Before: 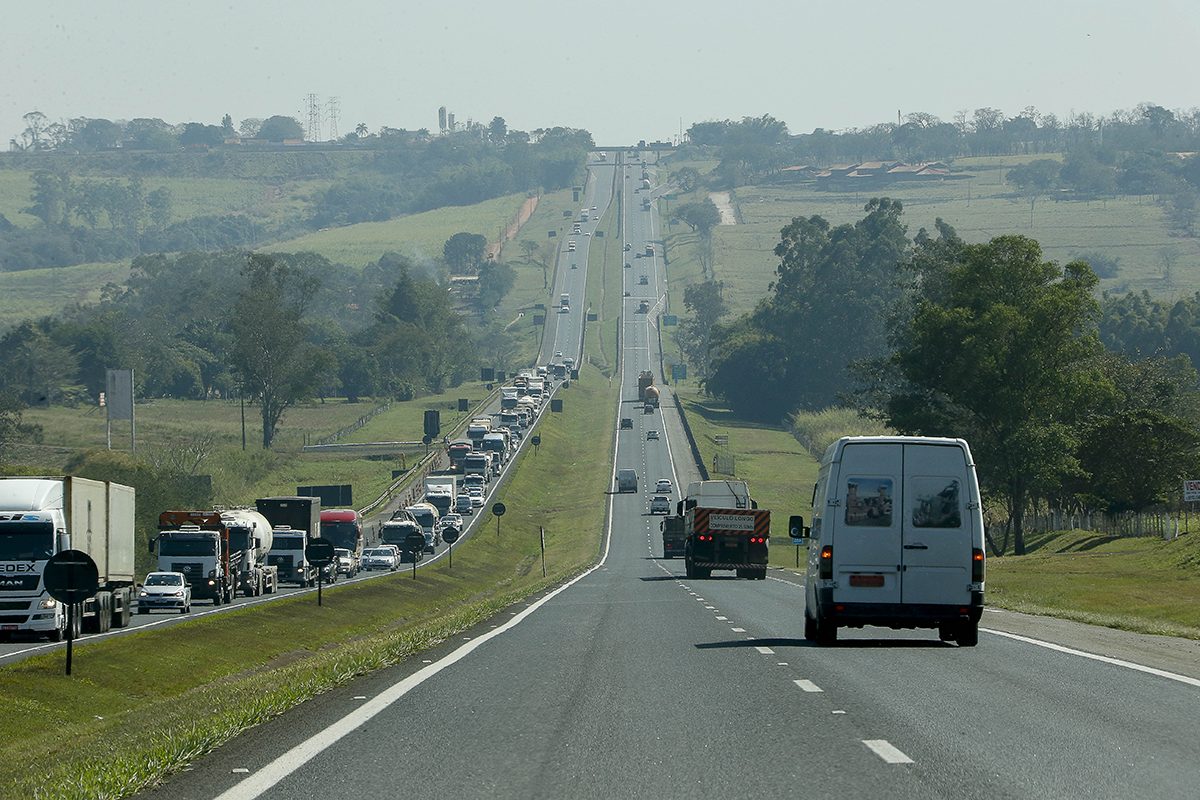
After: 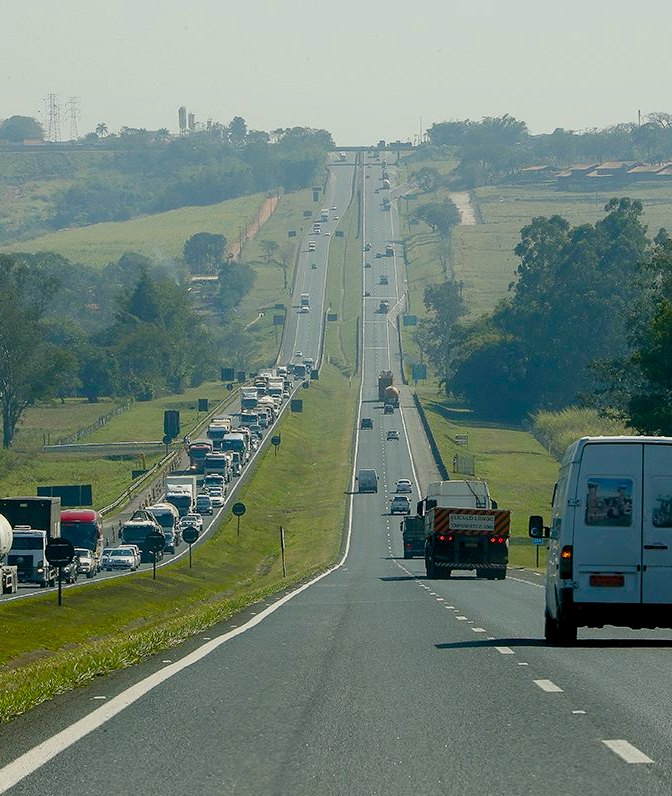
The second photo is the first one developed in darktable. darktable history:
color balance rgb: shadows lift › chroma 1%, shadows lift › hue 240.84°, highlights gain › chroma 2%, highlights gain › hue 73.2°, global offset › luminance -0.5%, perceptual saturation grading › global saturation 20%, perceptual saturation grading › highlights -25%, perceptual saturation grading › shadows 50%, global vibrance 15%
crop: left 21.674%, right 22.086%
contrast equalizer: octaves 7, y [[0.6 ×6], [0.55 ×6], [0 ×6], [0 ×6], [0 ×6]], mix -0.2
